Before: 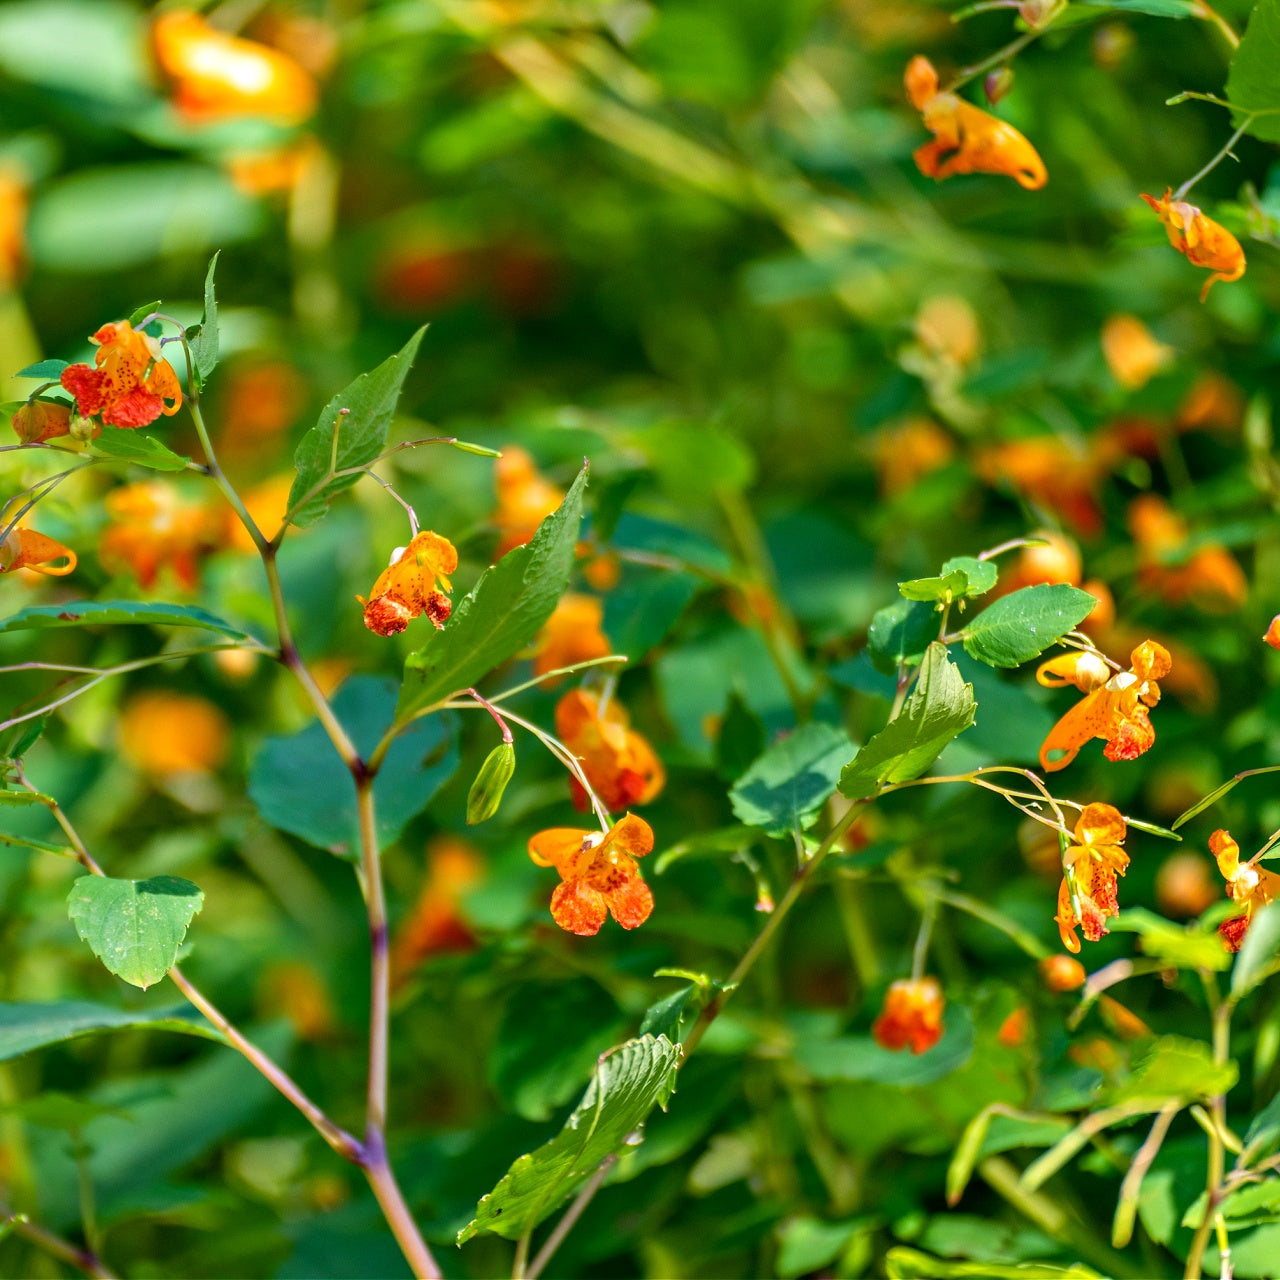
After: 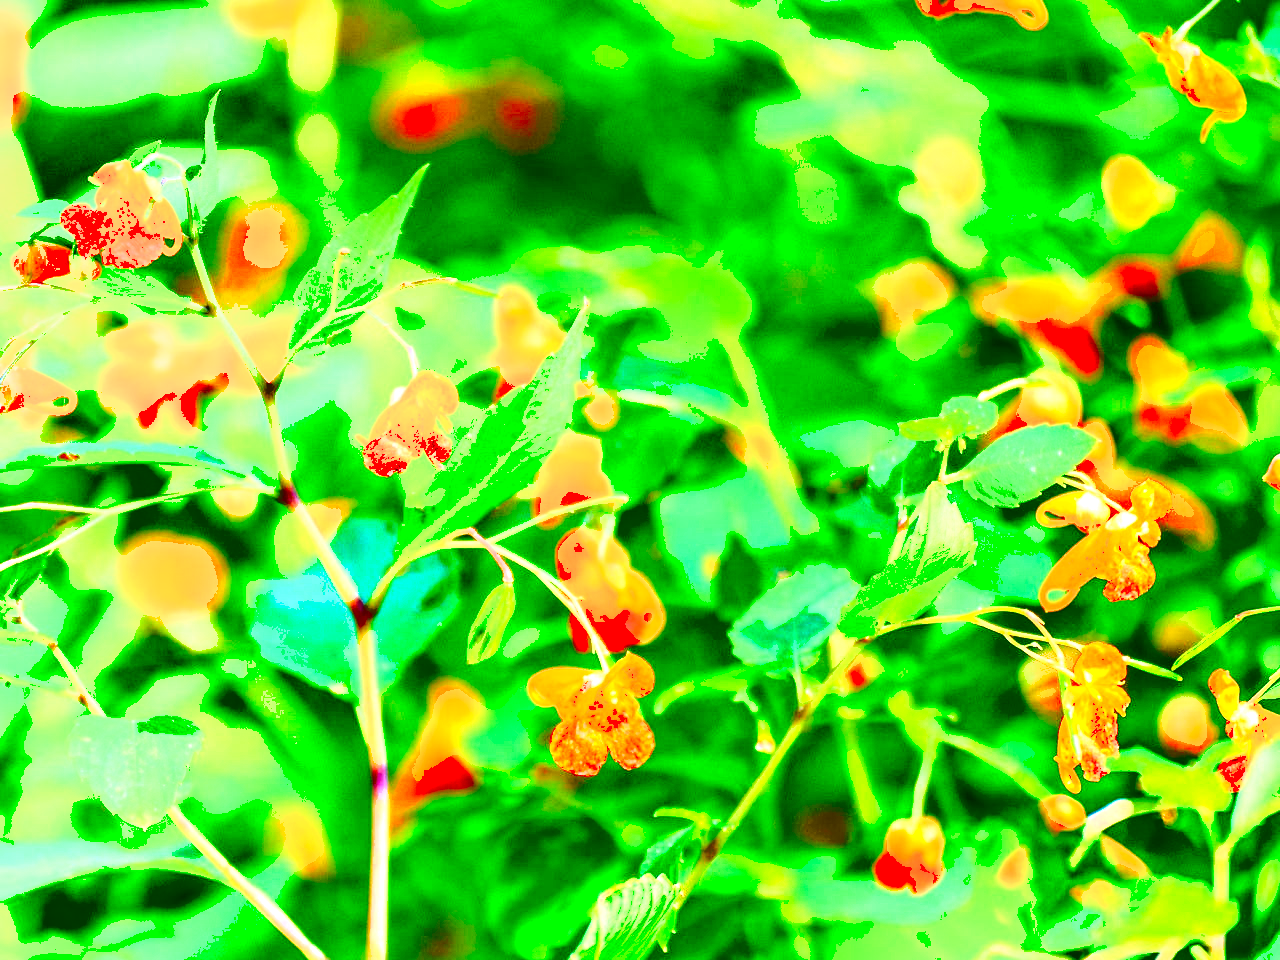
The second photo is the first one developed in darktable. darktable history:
local contrast: detail 110%
crop and rotate: top 12.5%, bottom 12.5%
levels: levels [0.036, 0.364, 0.827]
shadows and highlights: shadows 22.7, highlights -48.71, soften with gaussian
vibrance: vibrance 67%
tone curve: curves: ch0 [(0, 0.011) (0.053, 0.026) (0.174, 0.115) (0.398, 0.444) (0.673, 0.775) (0.829, 0.906) (0.991, 0.981)]; ch1 [(0, 0) (0.276, 0.206) (0.409, 0.383) (0.473, 0.458) (0.492, 0.499) (0.521, 0.502) (0.546, 0.543) (0.585, 0.617) (0.659, 0.686) (0.78, 0.8) (1, 1)]; ch2 [(0, 0) (0.438, 0.449) (0.473, 0.469) (0.503, 0.5) (0.523, 0.538) (0.562, 0.598) (0.612, 0.635) (0.695, 0.713) (1, 1)], color space Lab, independent channels, preserve colors none
exposure: black level correction 0, exposure 1.388 EV, compensate exposure bias true, compensate highlight preservation false
